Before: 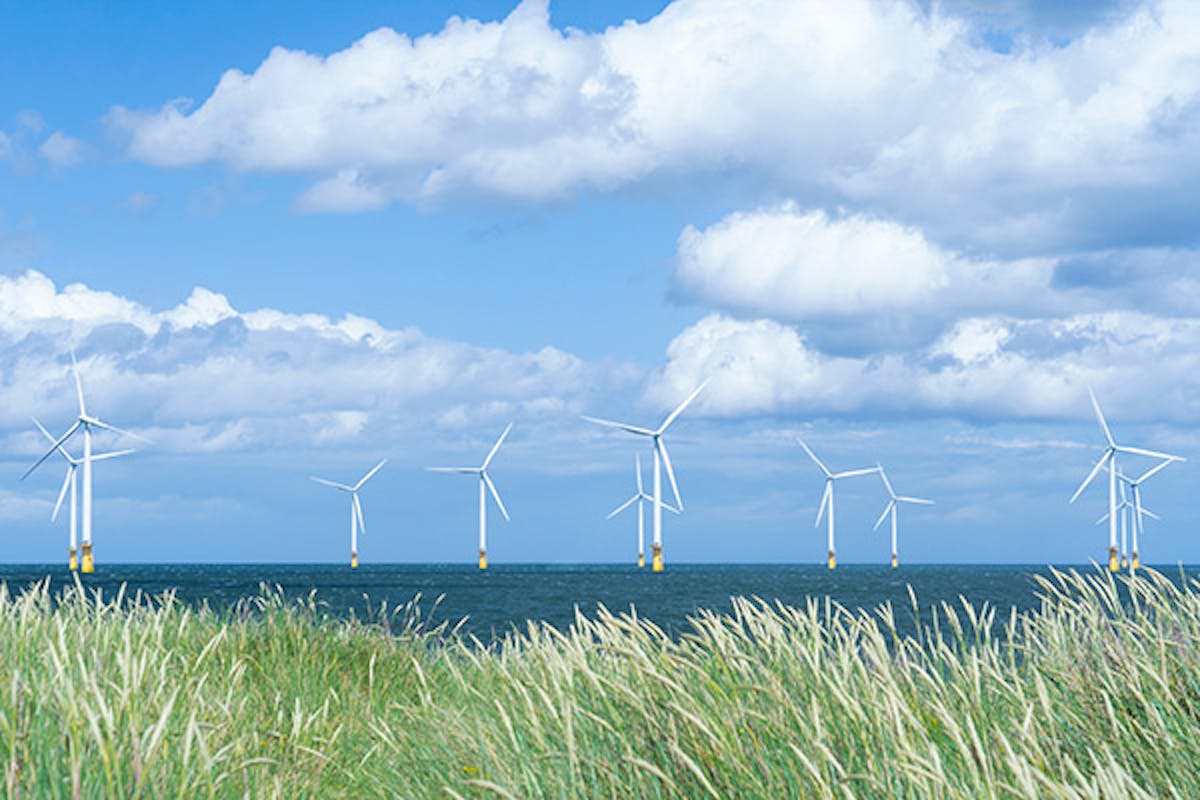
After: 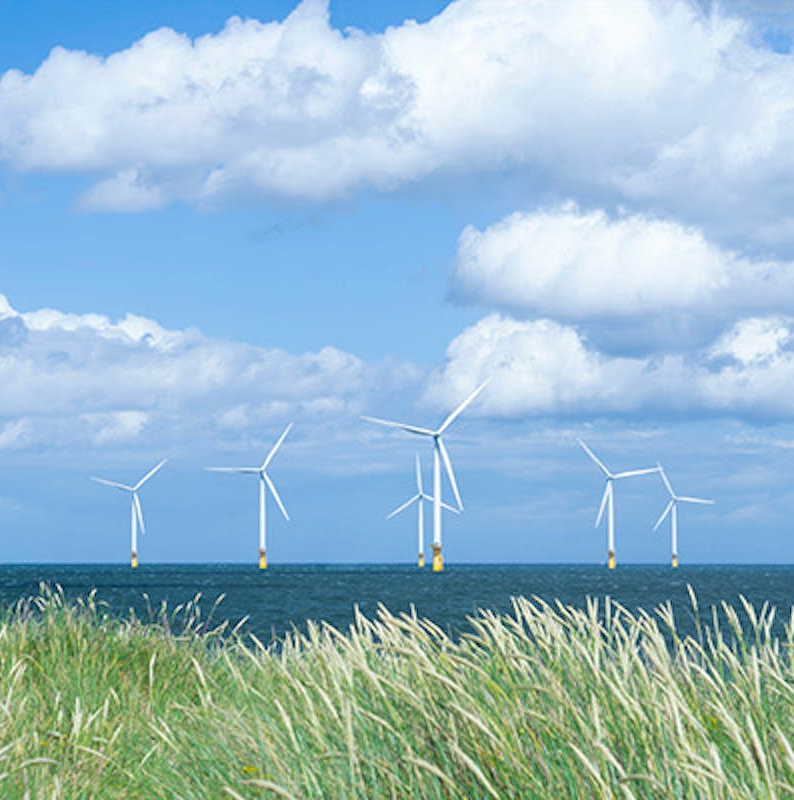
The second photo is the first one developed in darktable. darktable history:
crop and rotate: left 18.337%, right 15.471%
tone equalizer: edges refinement/feathering 500, mask exposure compensation -1.57 EV, preserve details no
